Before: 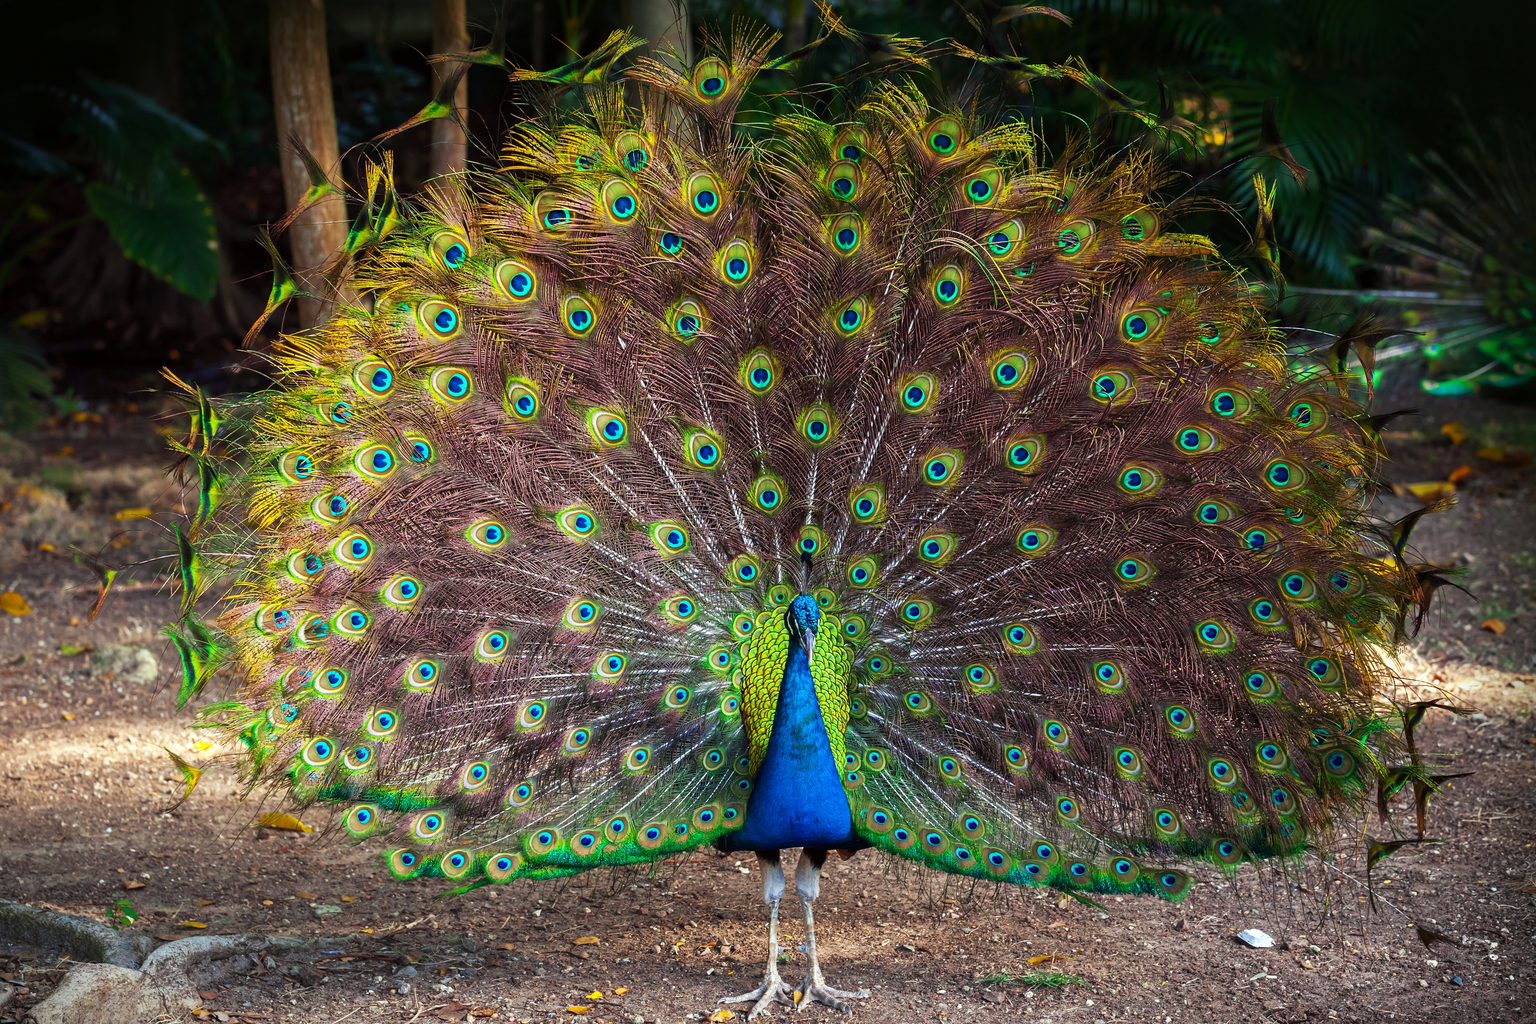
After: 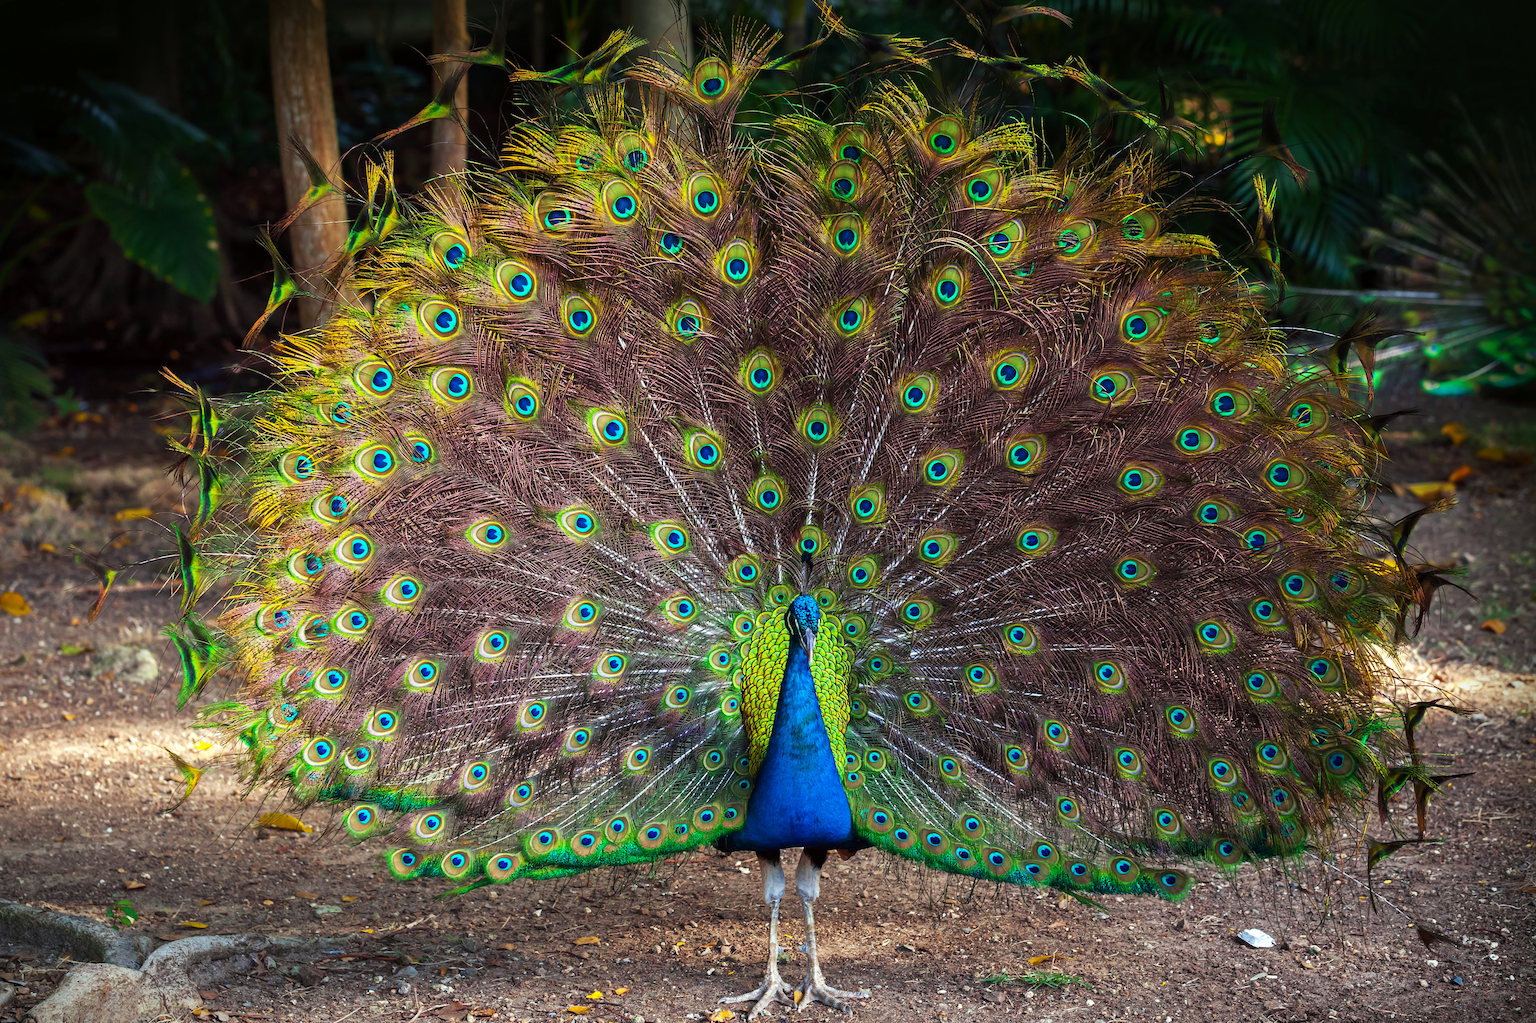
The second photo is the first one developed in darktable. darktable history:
base curve: curves: ch0 [(0, 0) (0.472, 0.455) (1, 1)], preserve colors none
